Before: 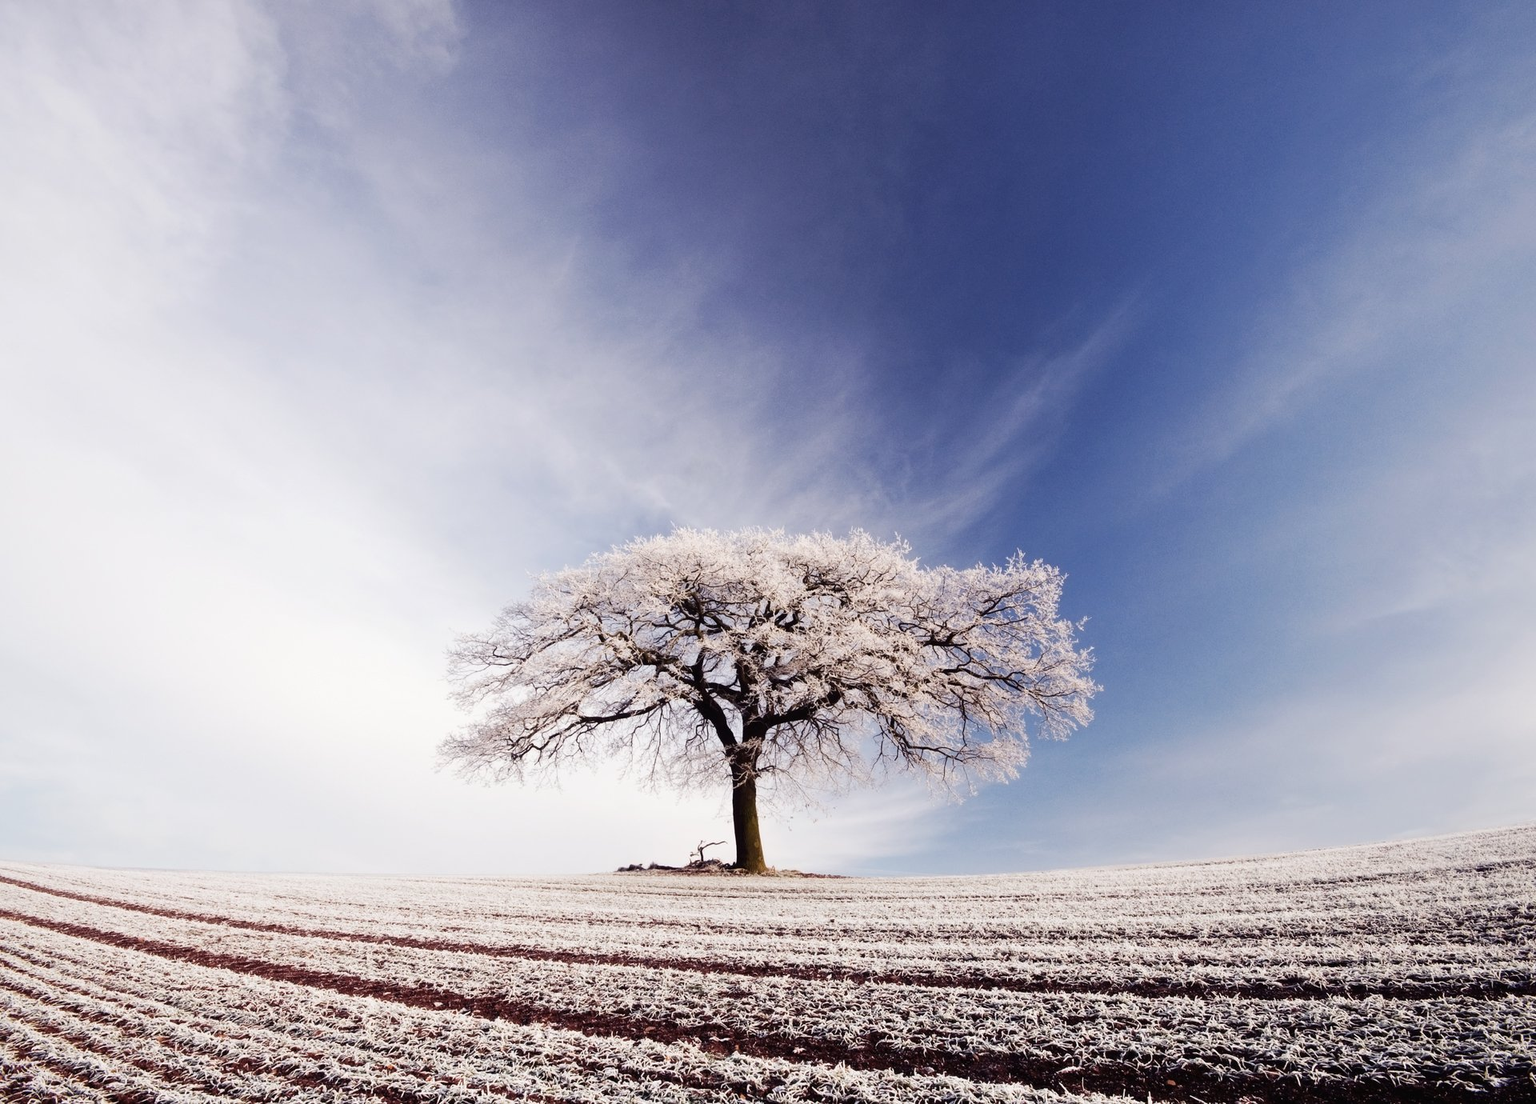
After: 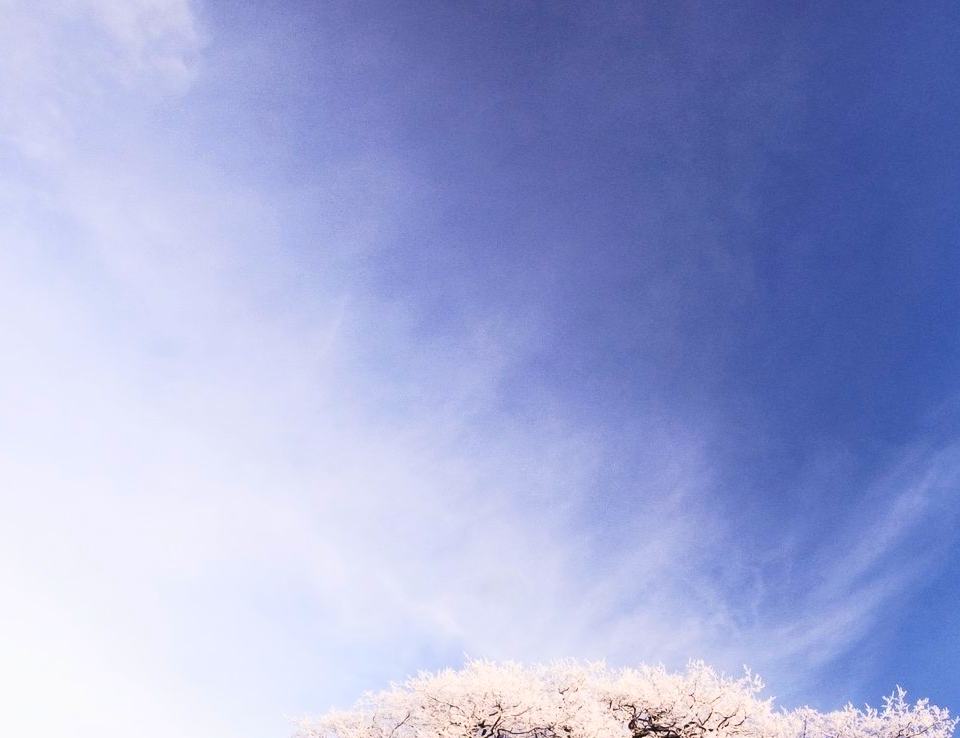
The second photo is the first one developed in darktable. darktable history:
contrast brightness saturation: contrast 0.24, brightness 0.26, saturation 0.39
crop: left 19.556%, right 30.401%, bottom 46.458%
